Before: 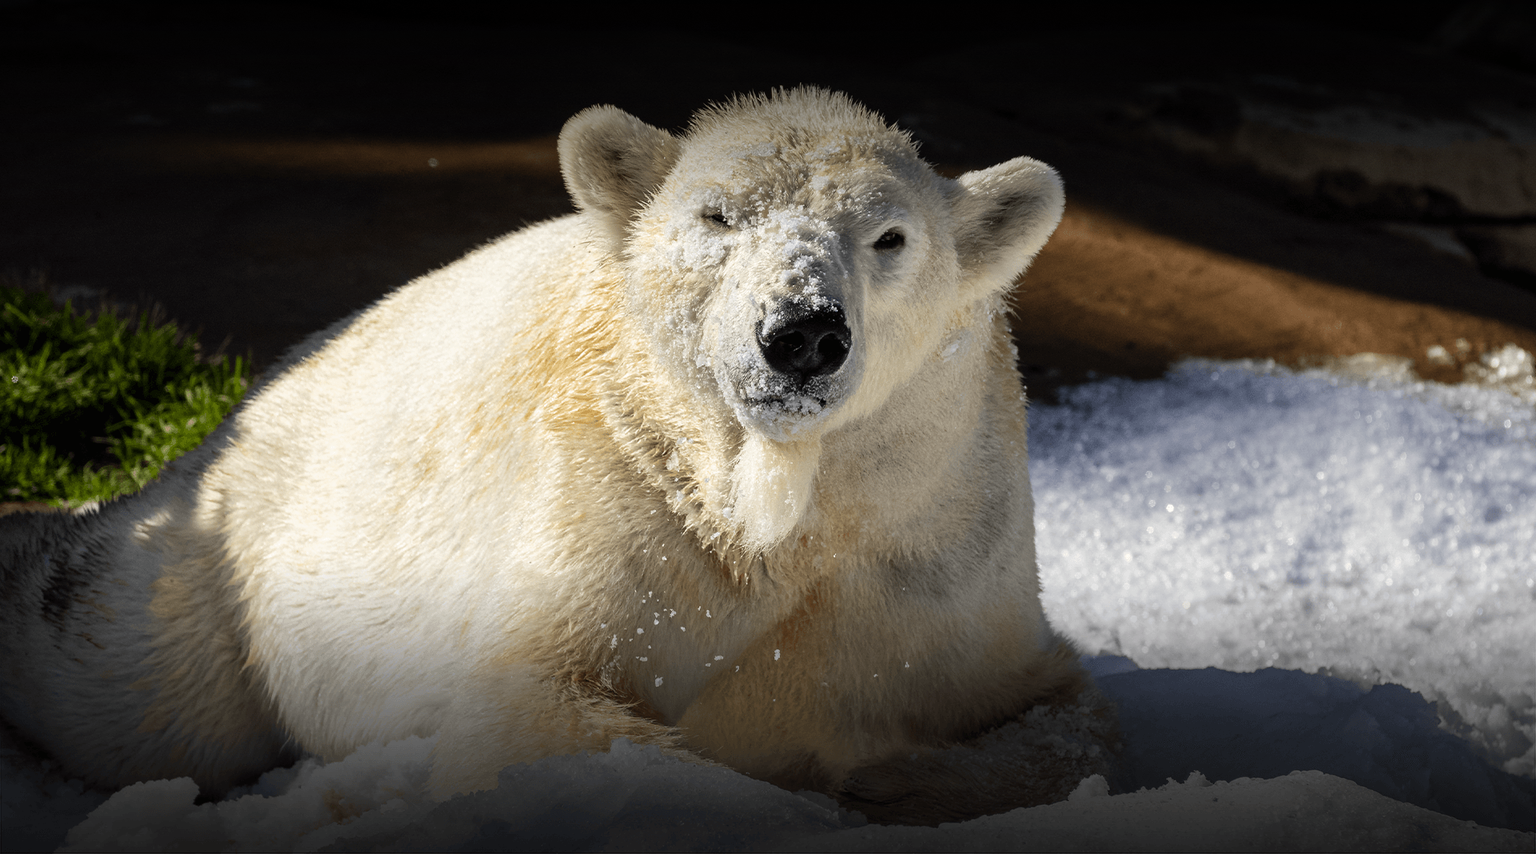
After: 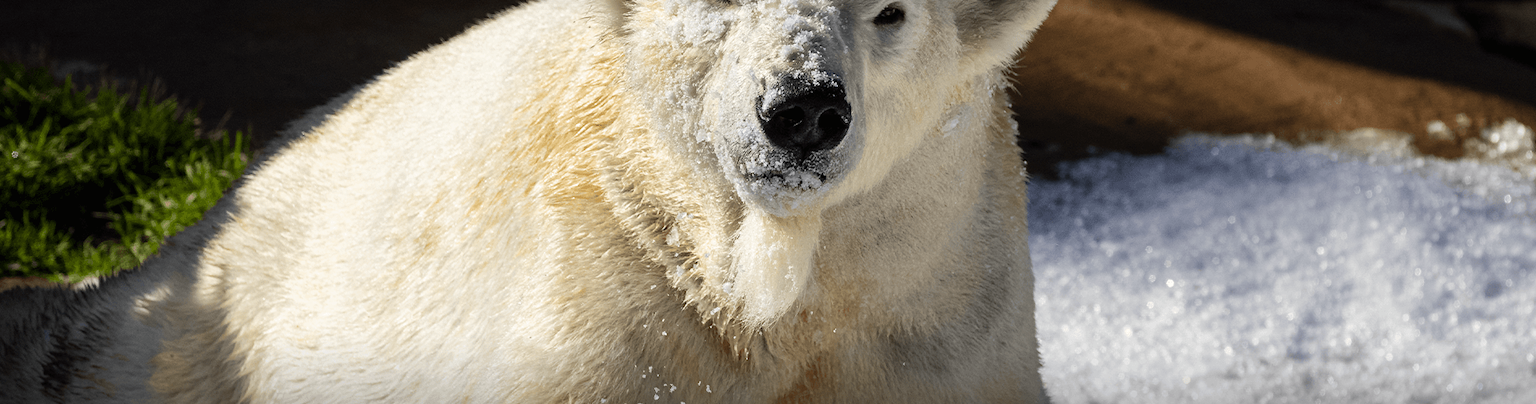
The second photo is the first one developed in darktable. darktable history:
crop and rotate: top 26.422%, bottom 26.194%
